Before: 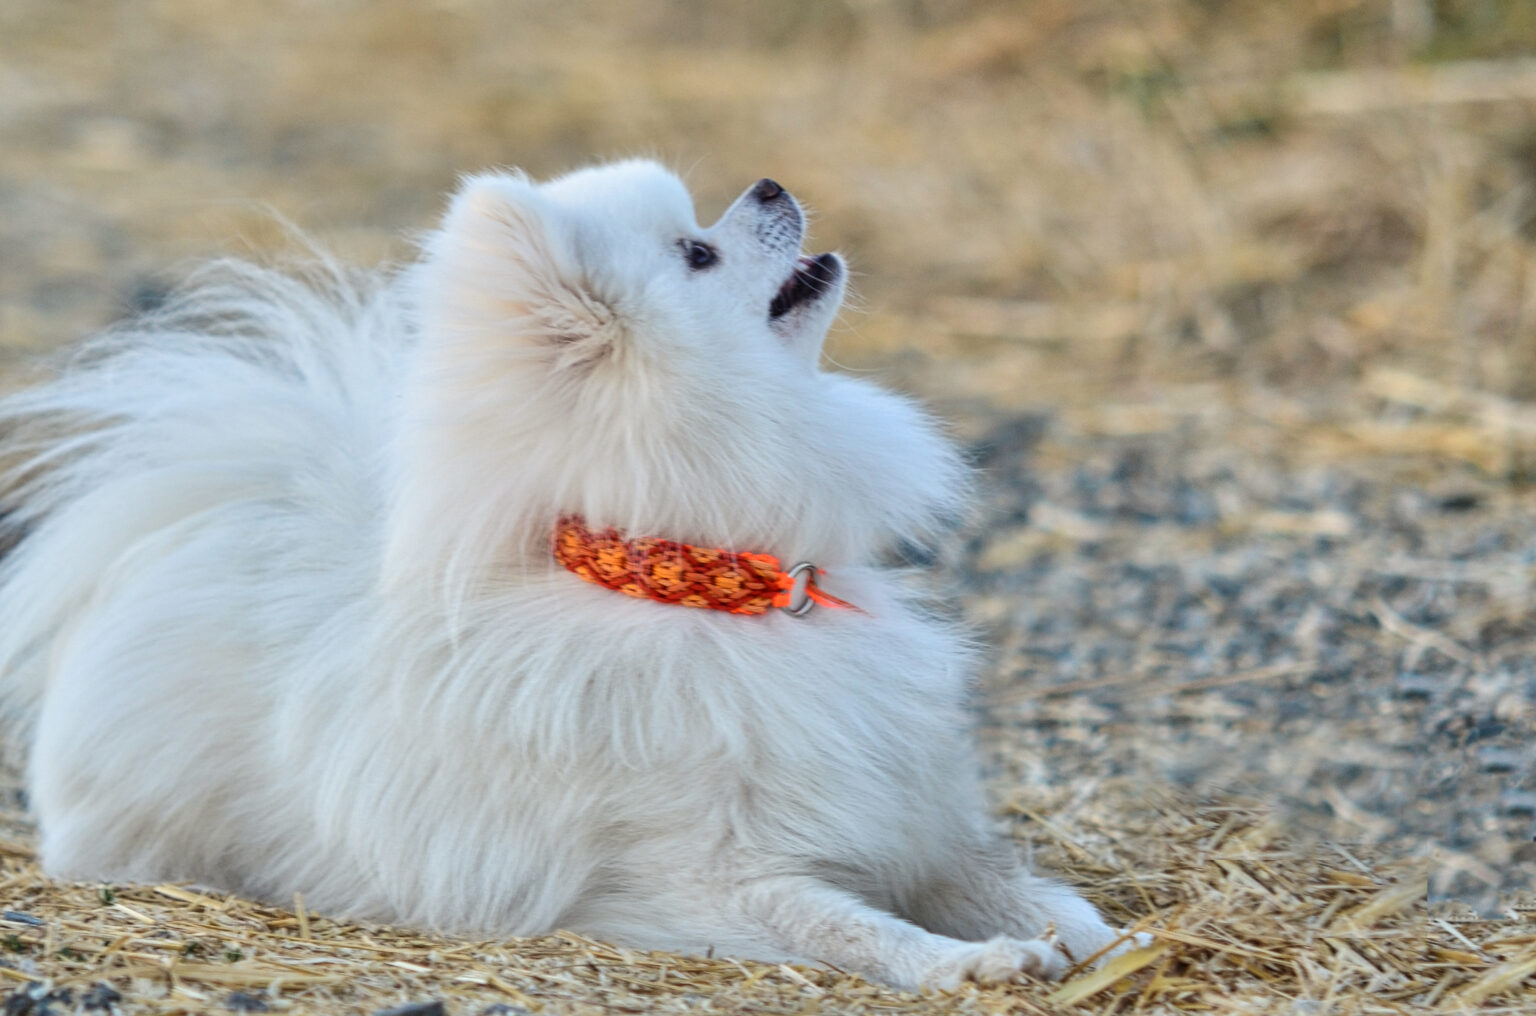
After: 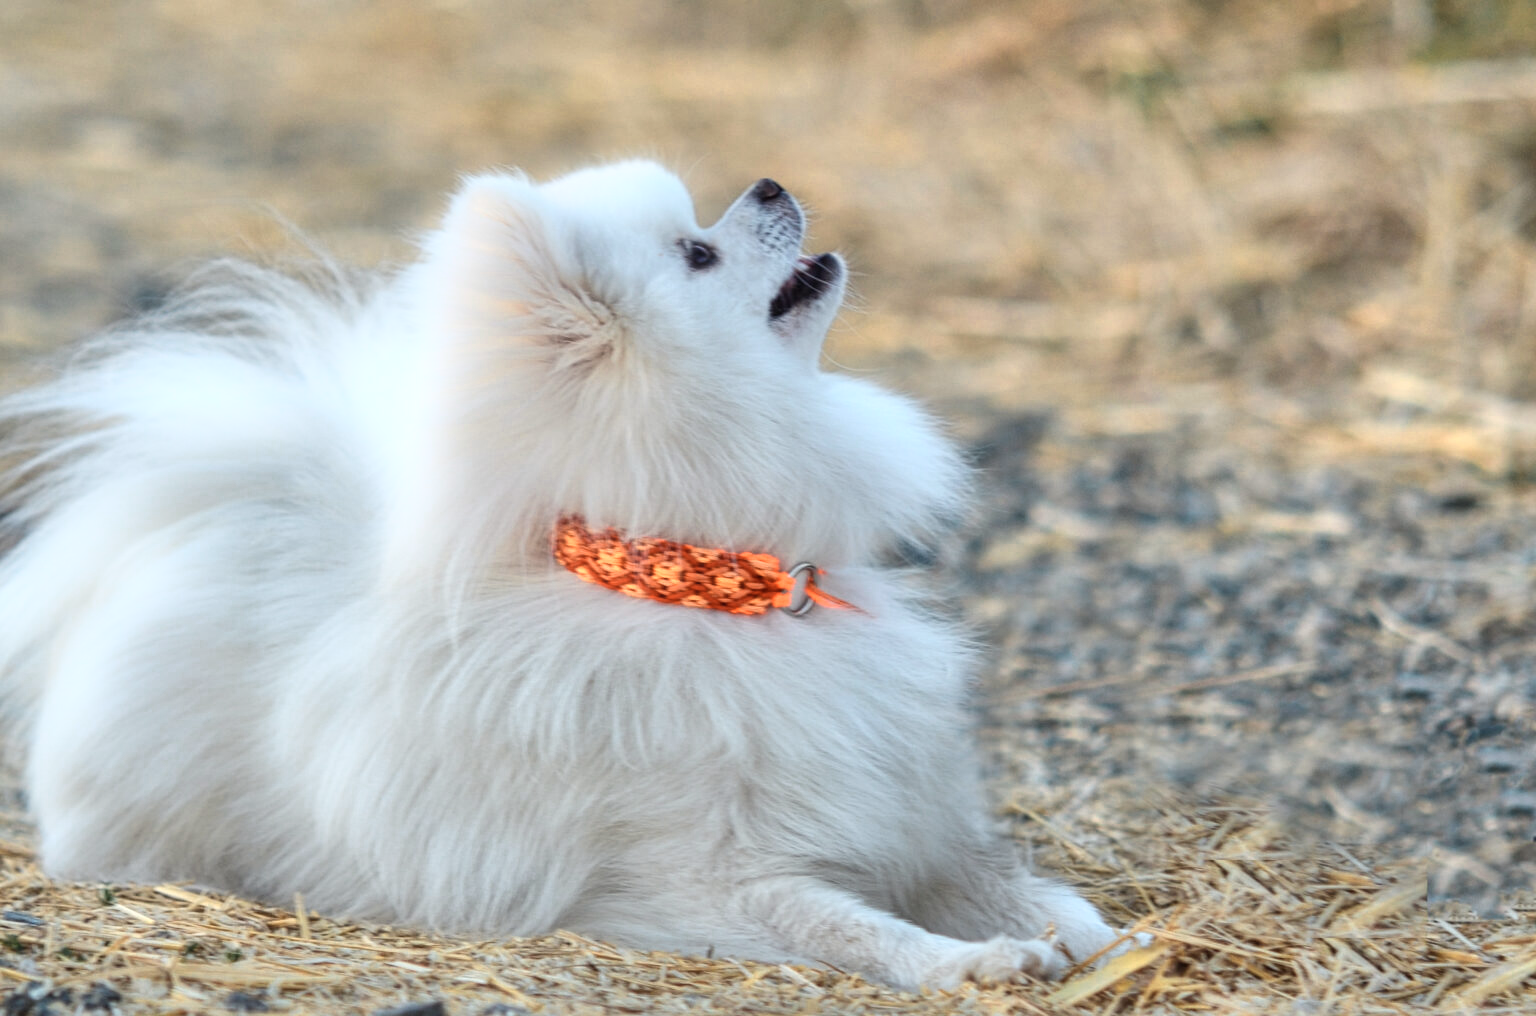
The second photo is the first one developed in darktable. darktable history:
color zones: curves: ch0 [(0.018, 0.548) (0.224, 0.64) (0.425, 0.447) (0.675, 0.575) (0.732, 0.579)]; ch1 [(0.066, 0.487) (0.25, 0.5) (0.404, 0.43) (0.75, 0.421) (0.956, 0.421)]; ch2 [(0.044, 0.561) (0.215, 0.465) (0.399, 0.544) (0.465, 0.548) (0.614, 0.447) (0.724, 0.43) (0.882, 0.623) (0.956, 0.632)]
bloom: size 5%, threshold 95%, strength 15%
white balance: emerald 1
